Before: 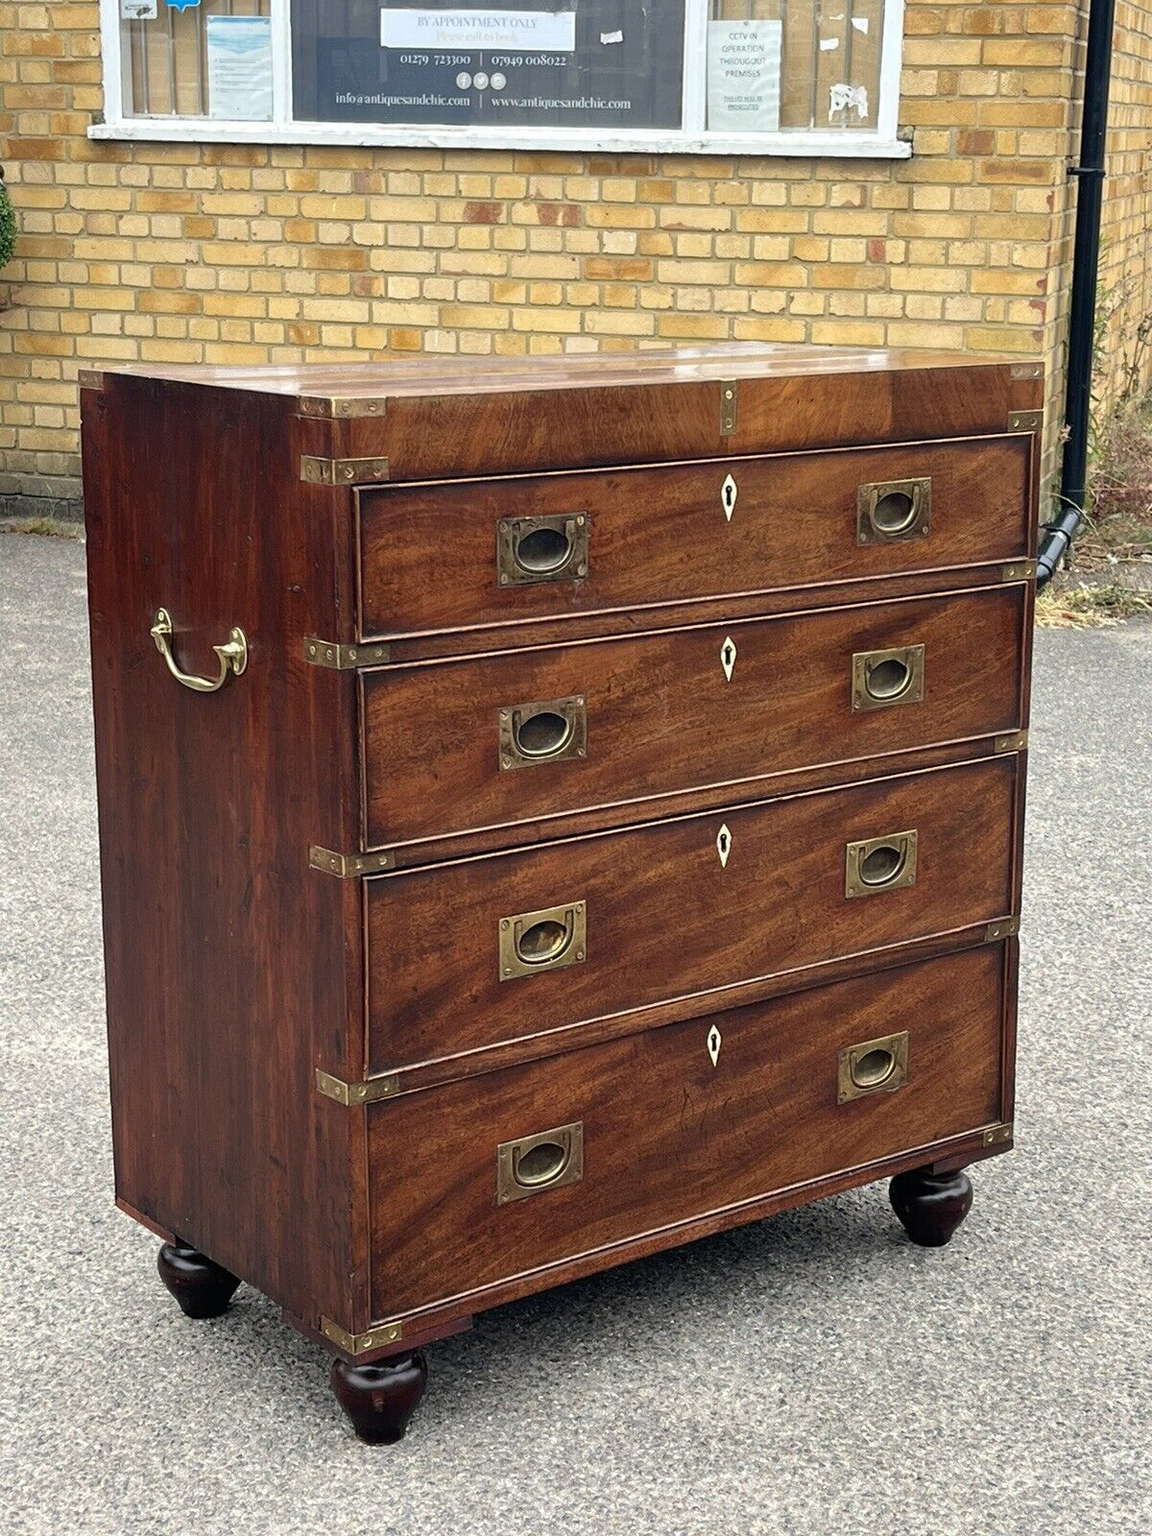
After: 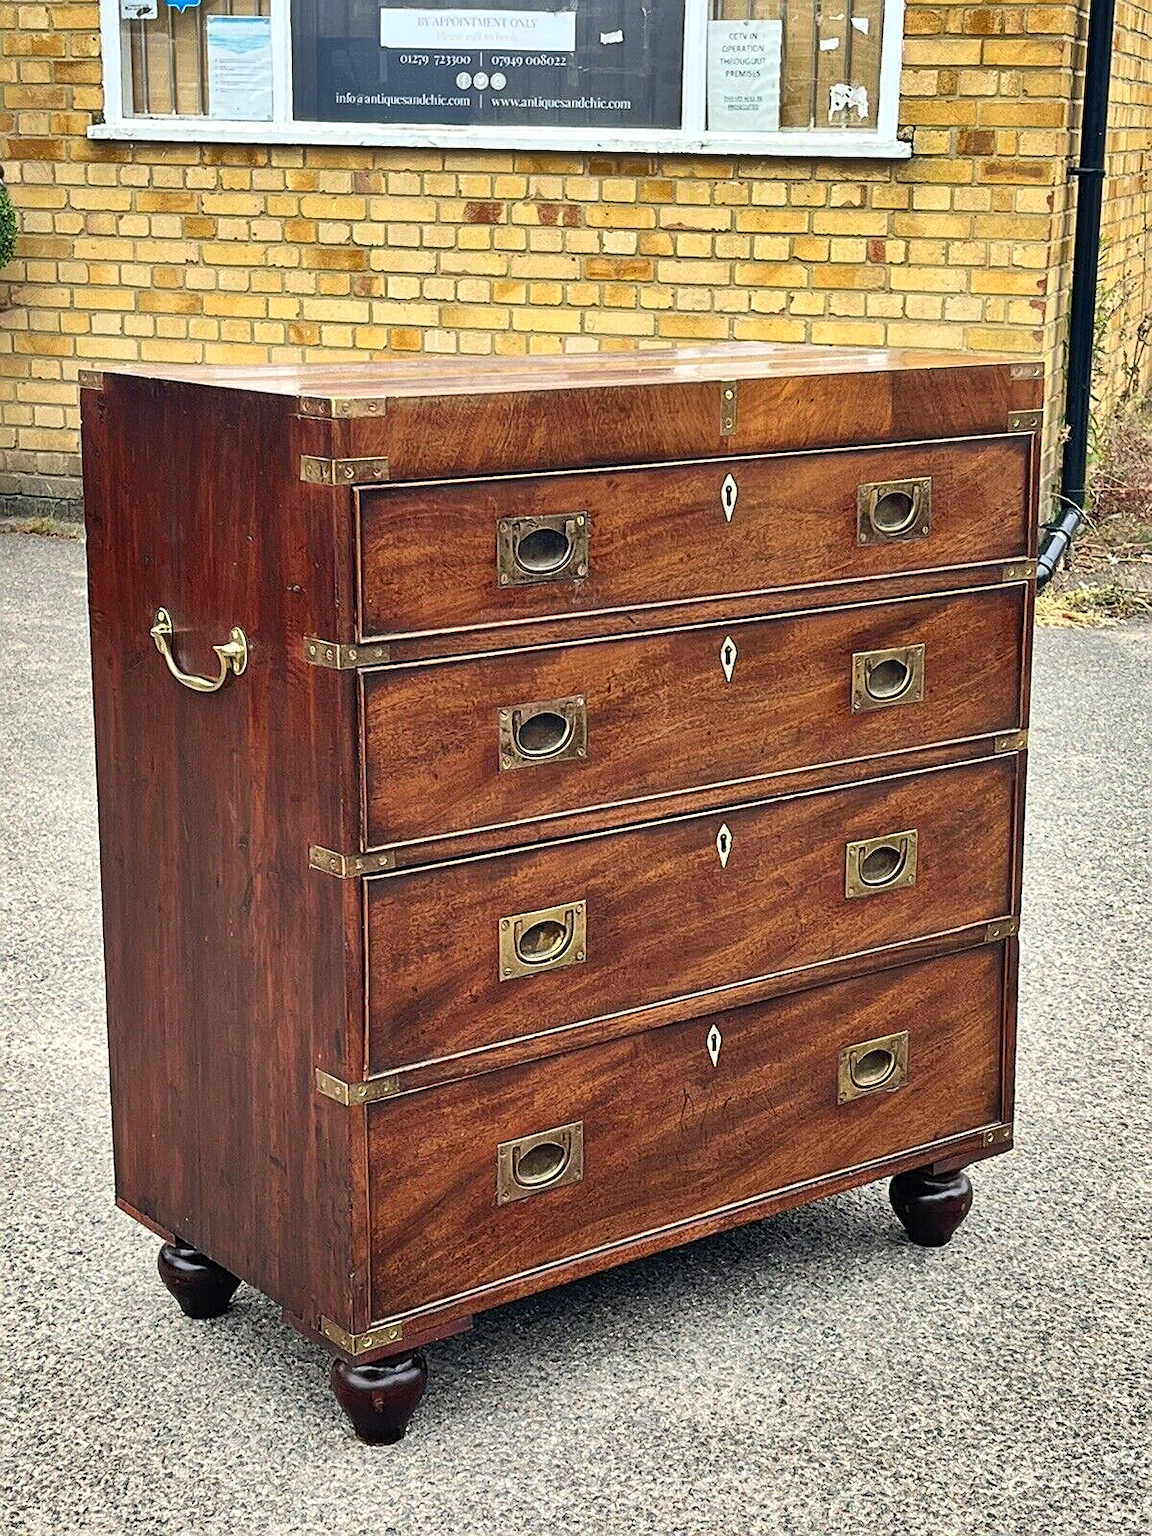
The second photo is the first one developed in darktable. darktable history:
sharpen: on, module defaults
contrast brightness saturation: contrast 0.196, brightness 0.167, saturation 0.224
shadows and highlights: radius 101.69, shadows 50.61, highlights -65.12, soften with gaussian
